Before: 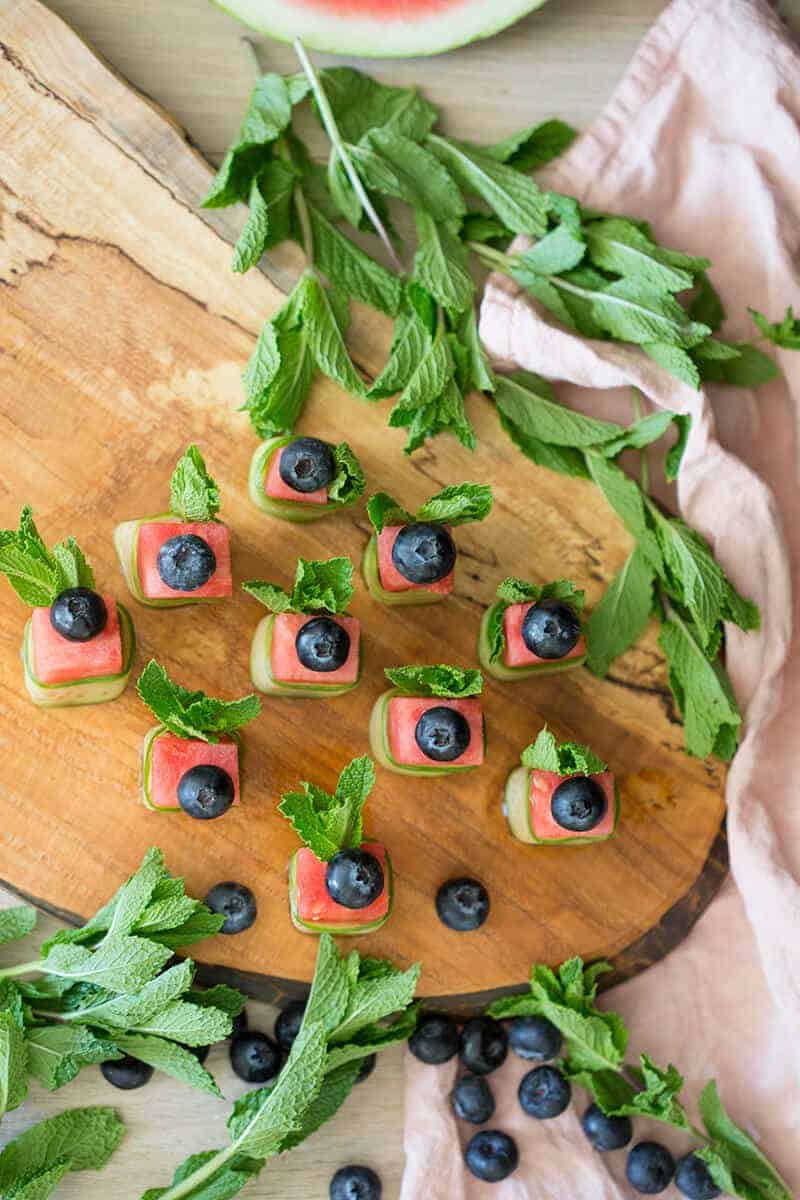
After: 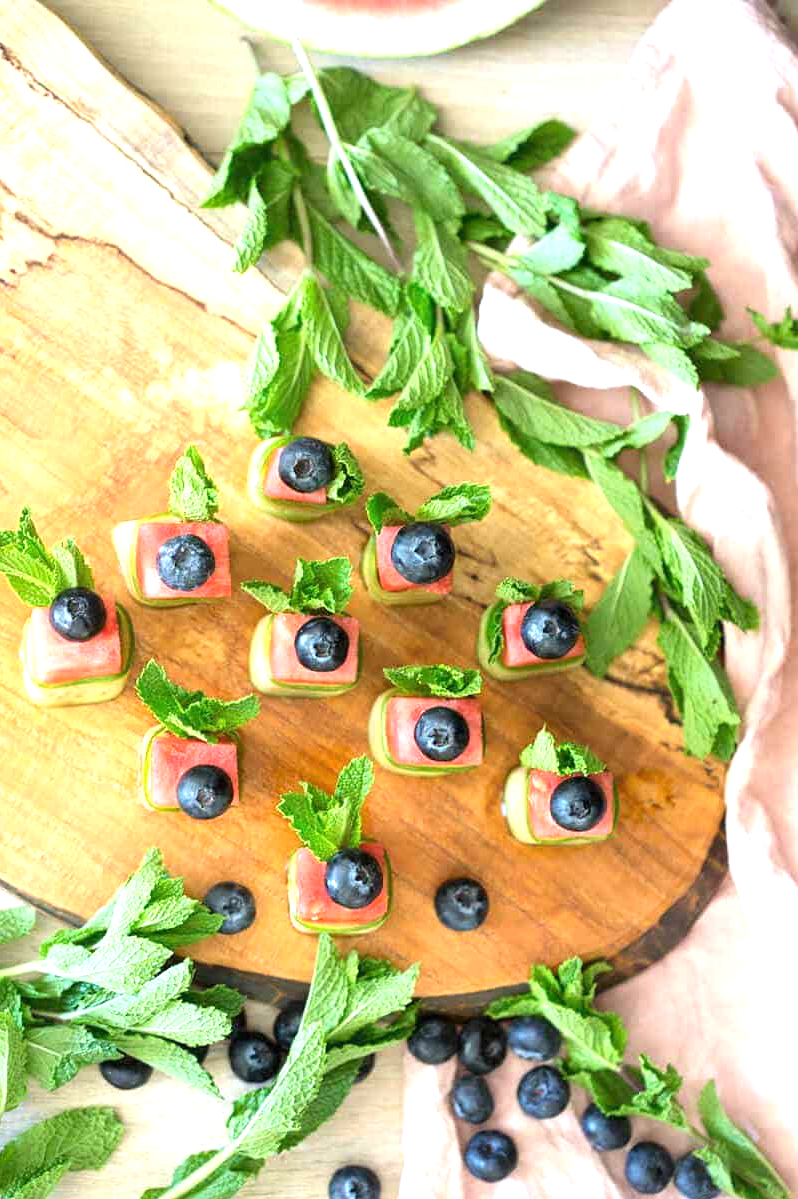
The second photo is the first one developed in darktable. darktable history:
exposure: black level correction 0, exposure 1 EV, compensate exposure bias true, compensate highlight preservation false
crop and rotate: left 0.126%
